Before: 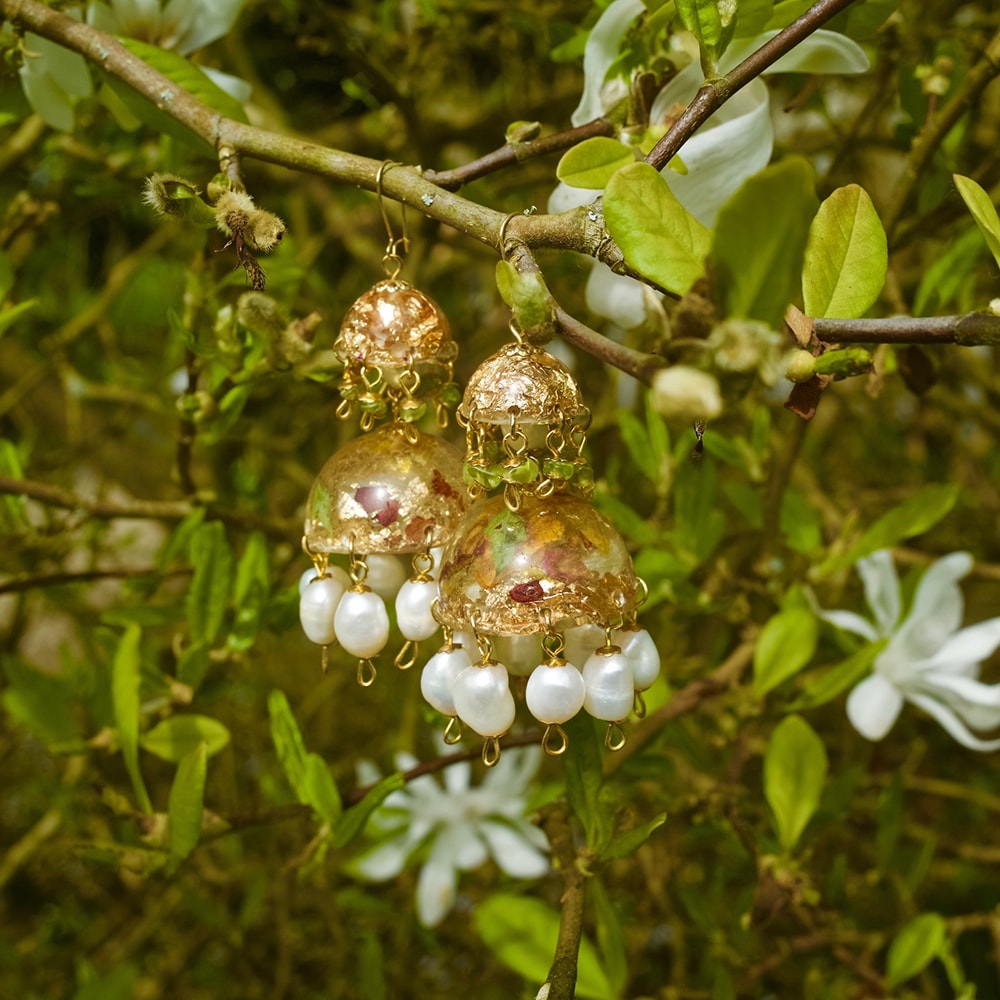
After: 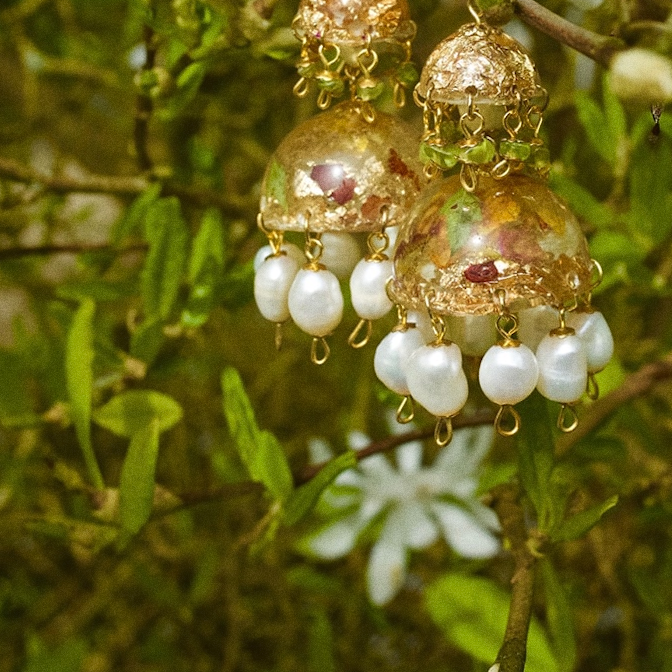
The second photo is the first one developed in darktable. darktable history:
crop and rotate: angle -0.82°, left 3.85%, top 31.828%, right 27.992%
grain: on, module defaults
